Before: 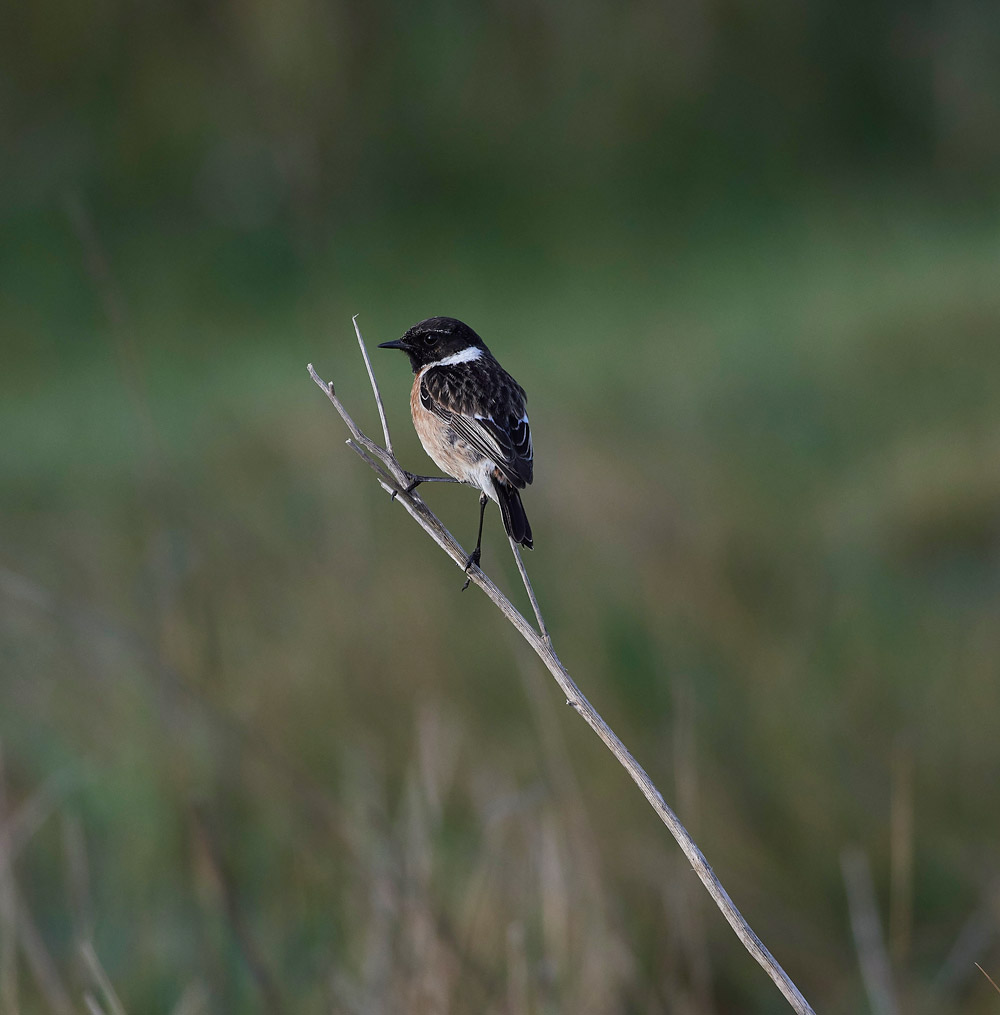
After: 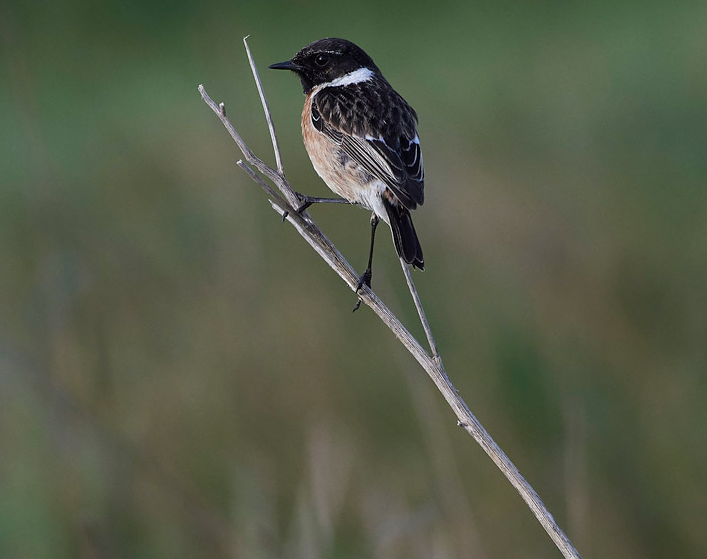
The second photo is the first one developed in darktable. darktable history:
crop: left 10.922%, top 27.57%, right 18.28%, bottom 17.315%
tone equalizer: edges refinement/feathering 500, mask exposure compensation -1.57 EV, preserve details no
